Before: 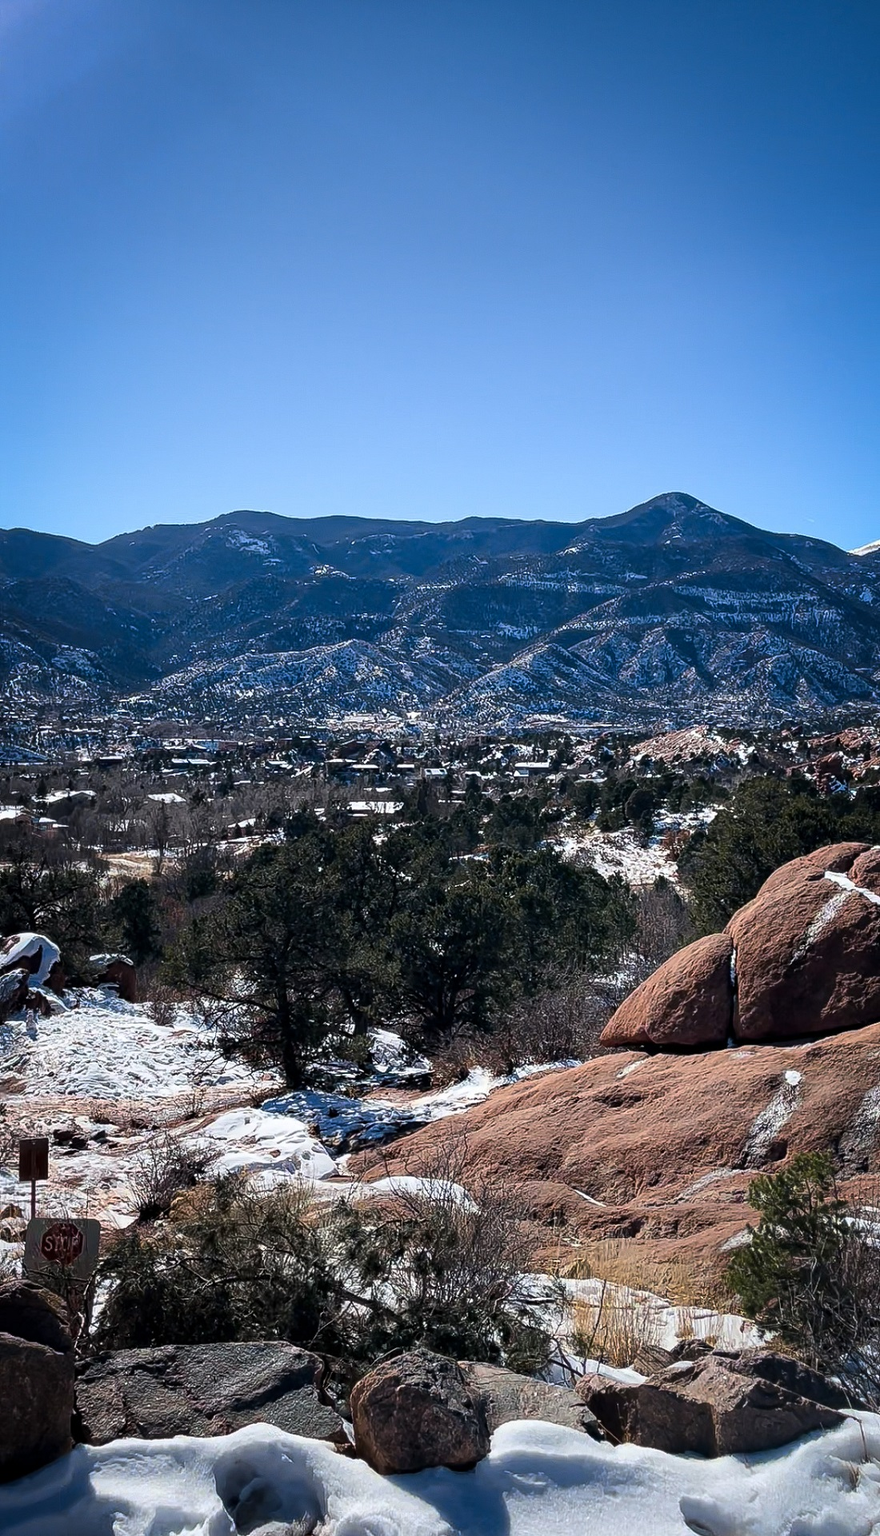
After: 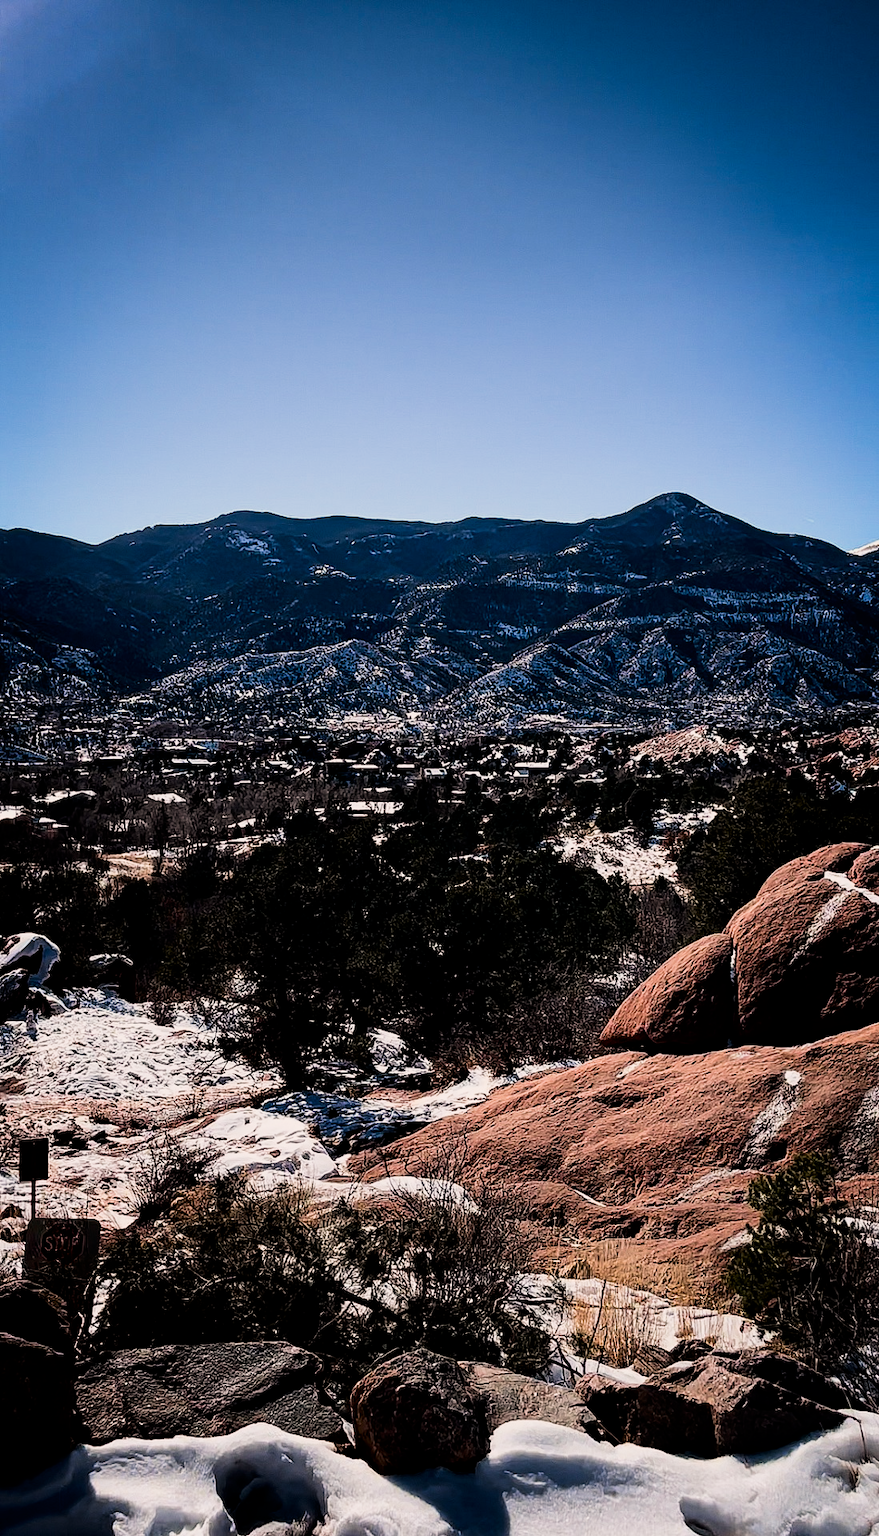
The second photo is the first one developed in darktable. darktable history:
filmic rgb: black relative exposure -5 EV, white relative exposure 3.5 EV, hardness 3.19, contrast 1.5, highlights saturation mix -50%
contrast brightness saturation: contrast 0.07, brightness -0.13, saturation 0.06
white balance: red 1.127, blue 0.943
